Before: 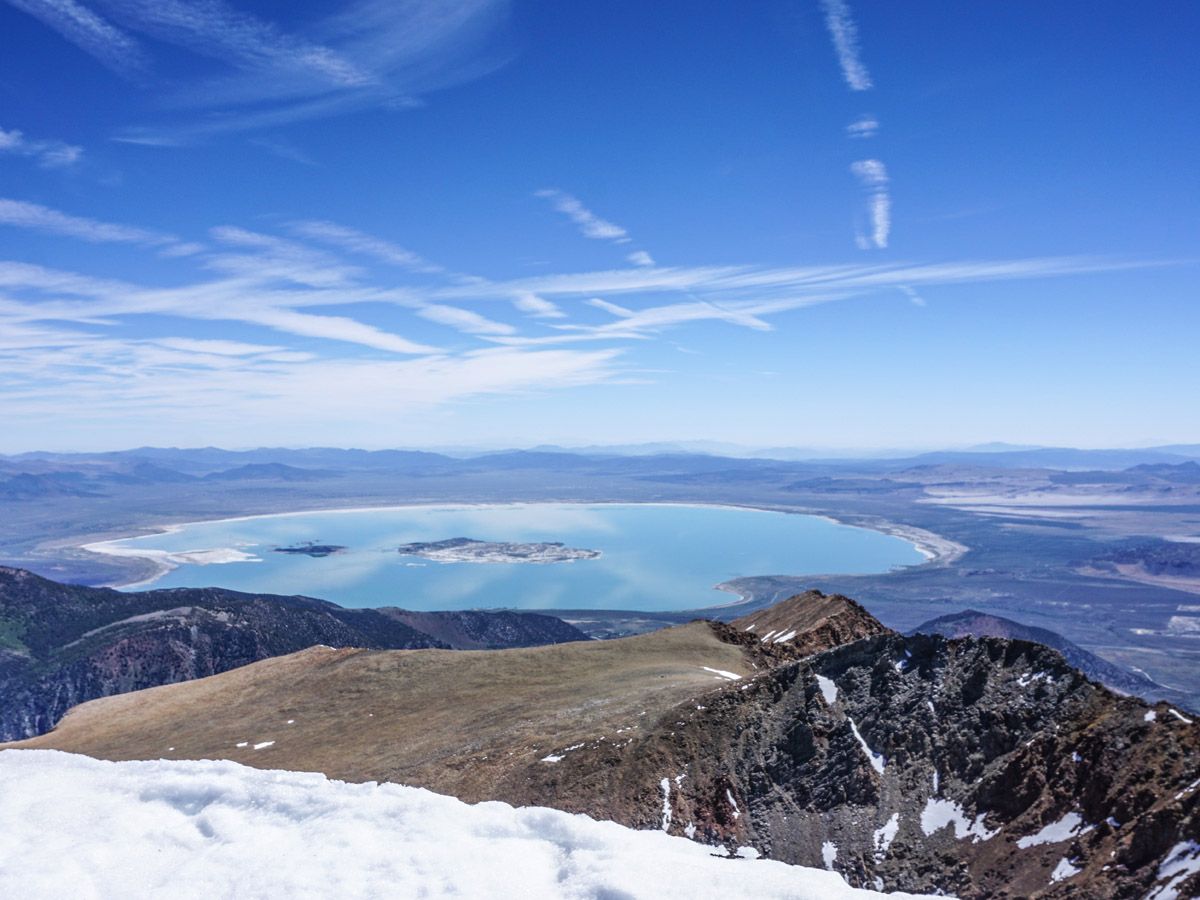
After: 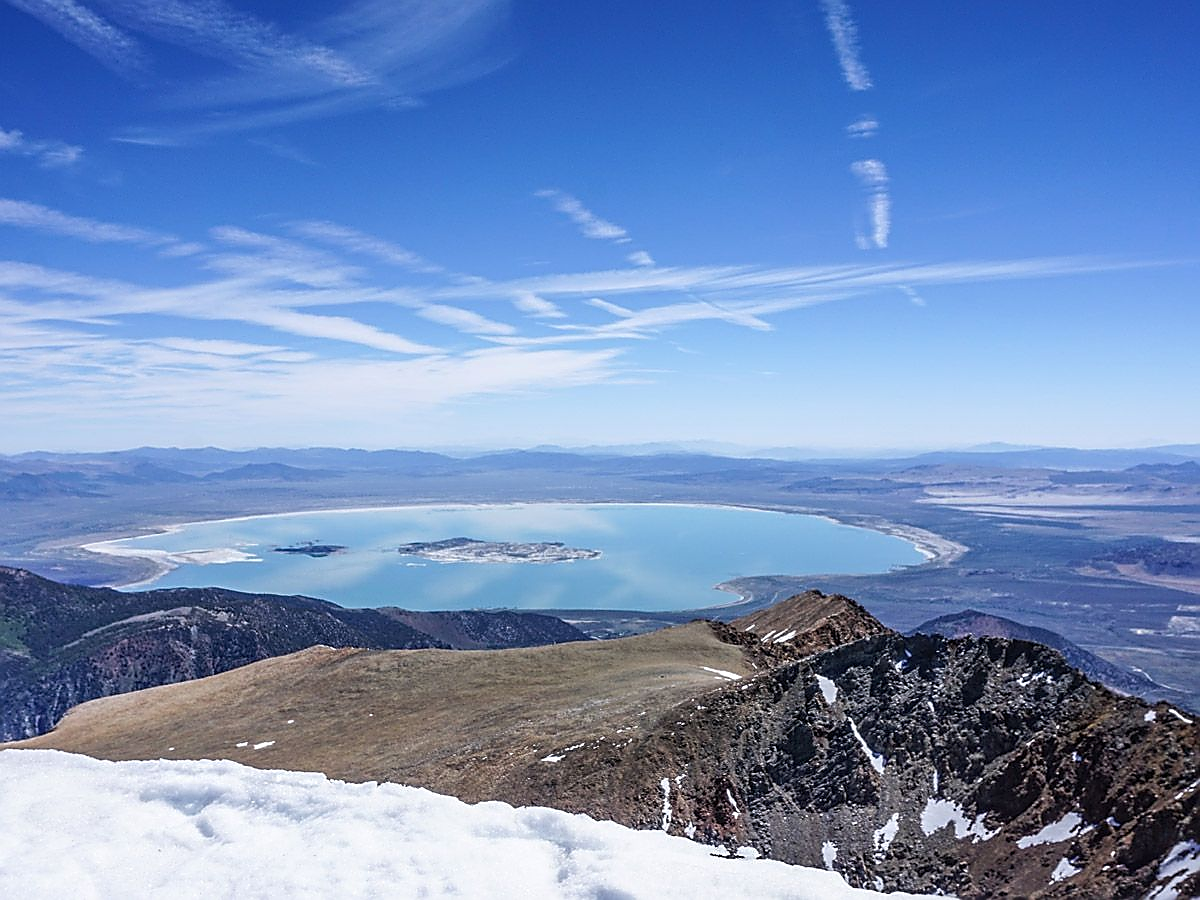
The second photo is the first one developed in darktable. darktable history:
sharpen: radius 1.352, amount 1.267, threshold 0.662
